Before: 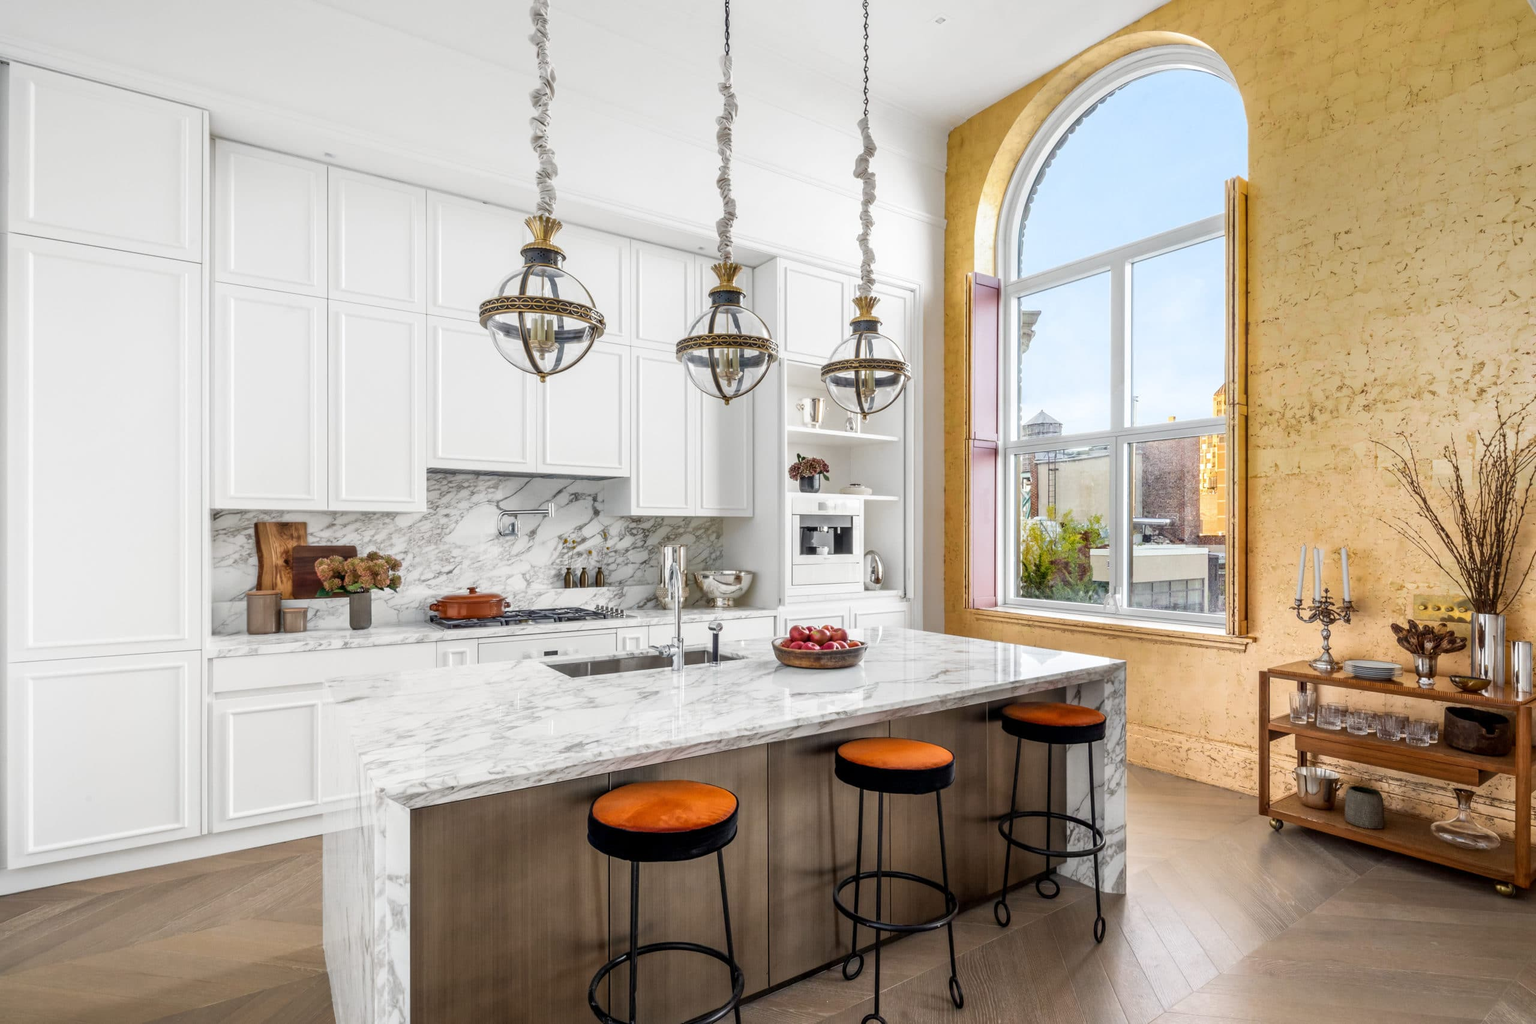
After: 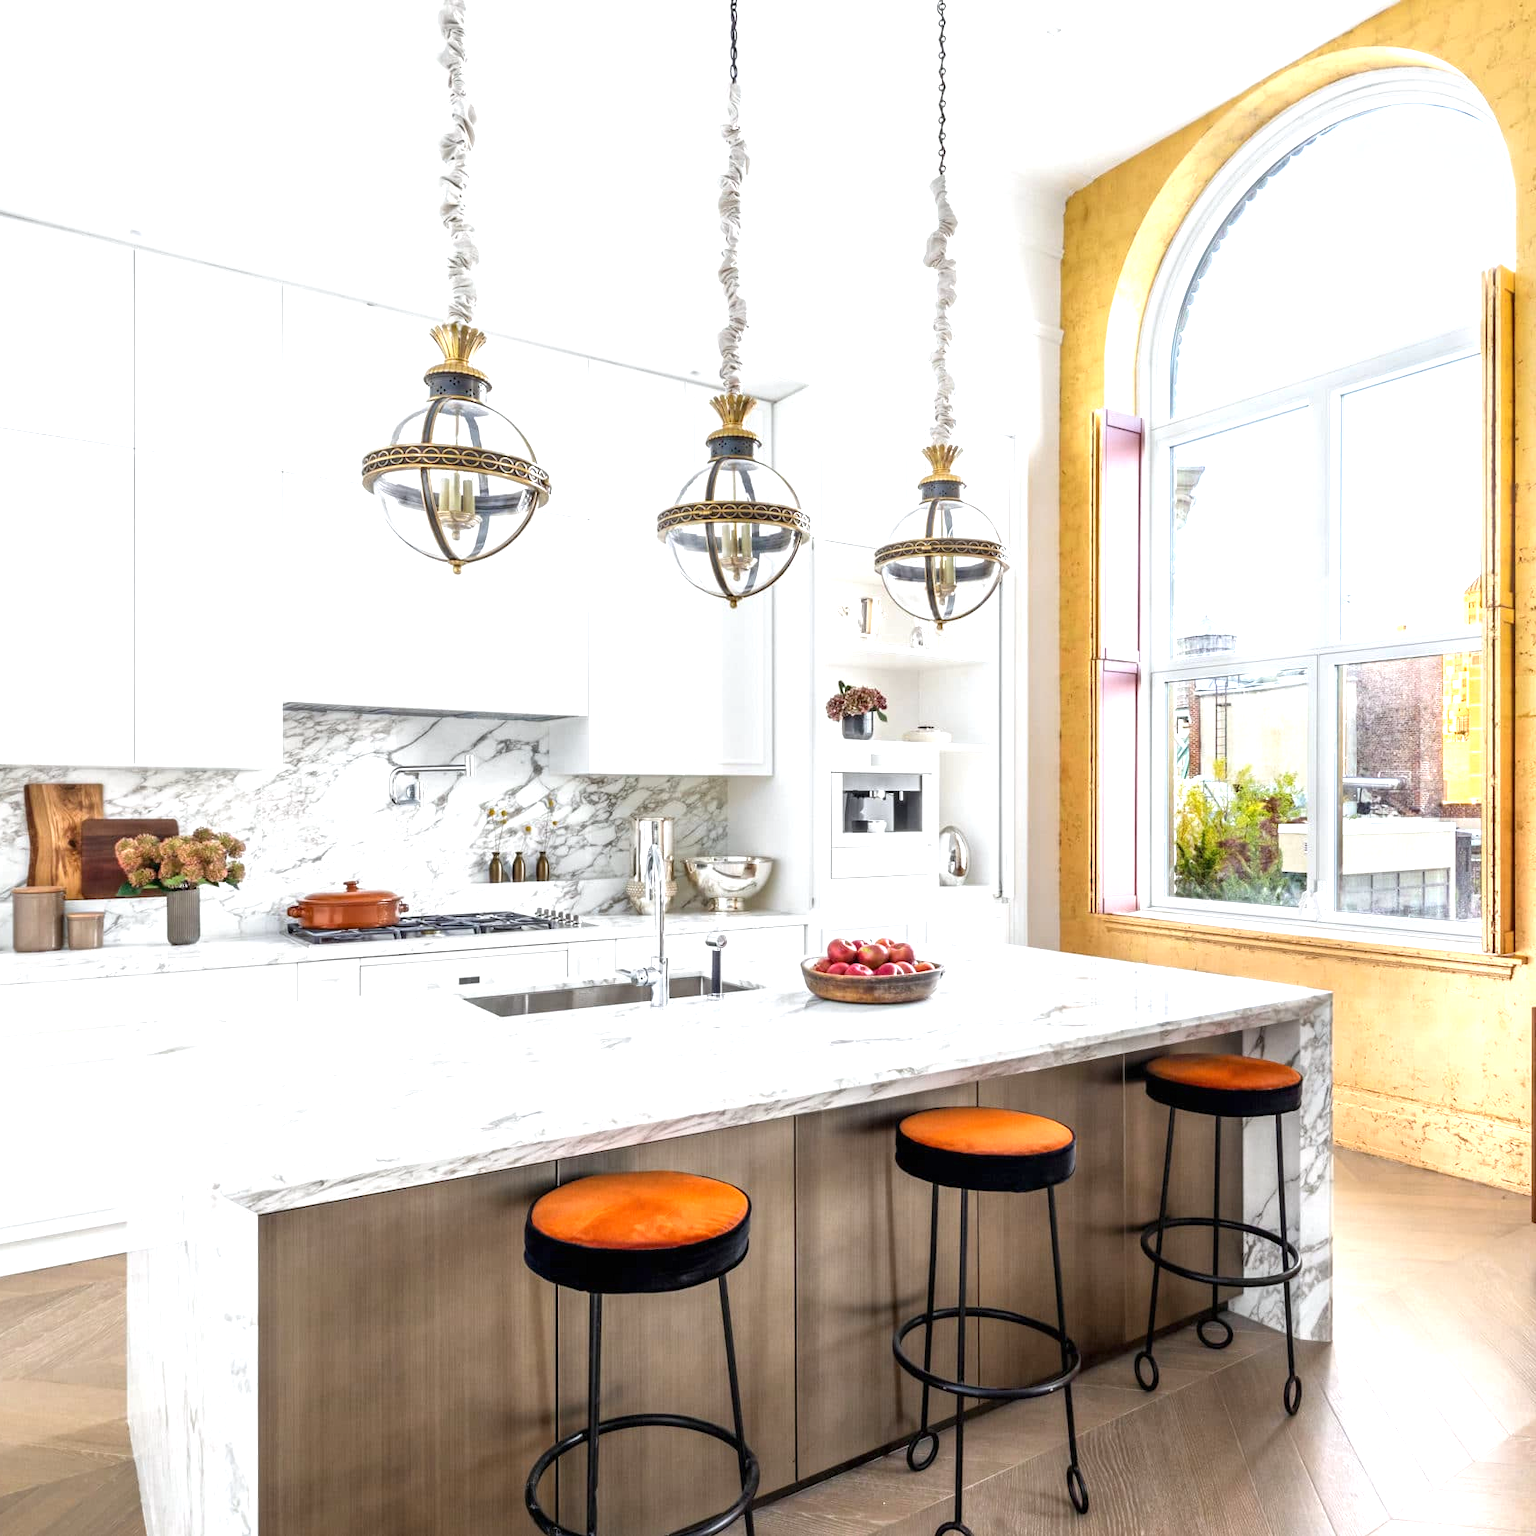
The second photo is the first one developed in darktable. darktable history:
exposure: black level correction 0, exposure 0.9 EV, compensate highlight preservation false
white balance: red 0.988, blue 1.017
crop and rotate: left 15.546%, right 17.787%
